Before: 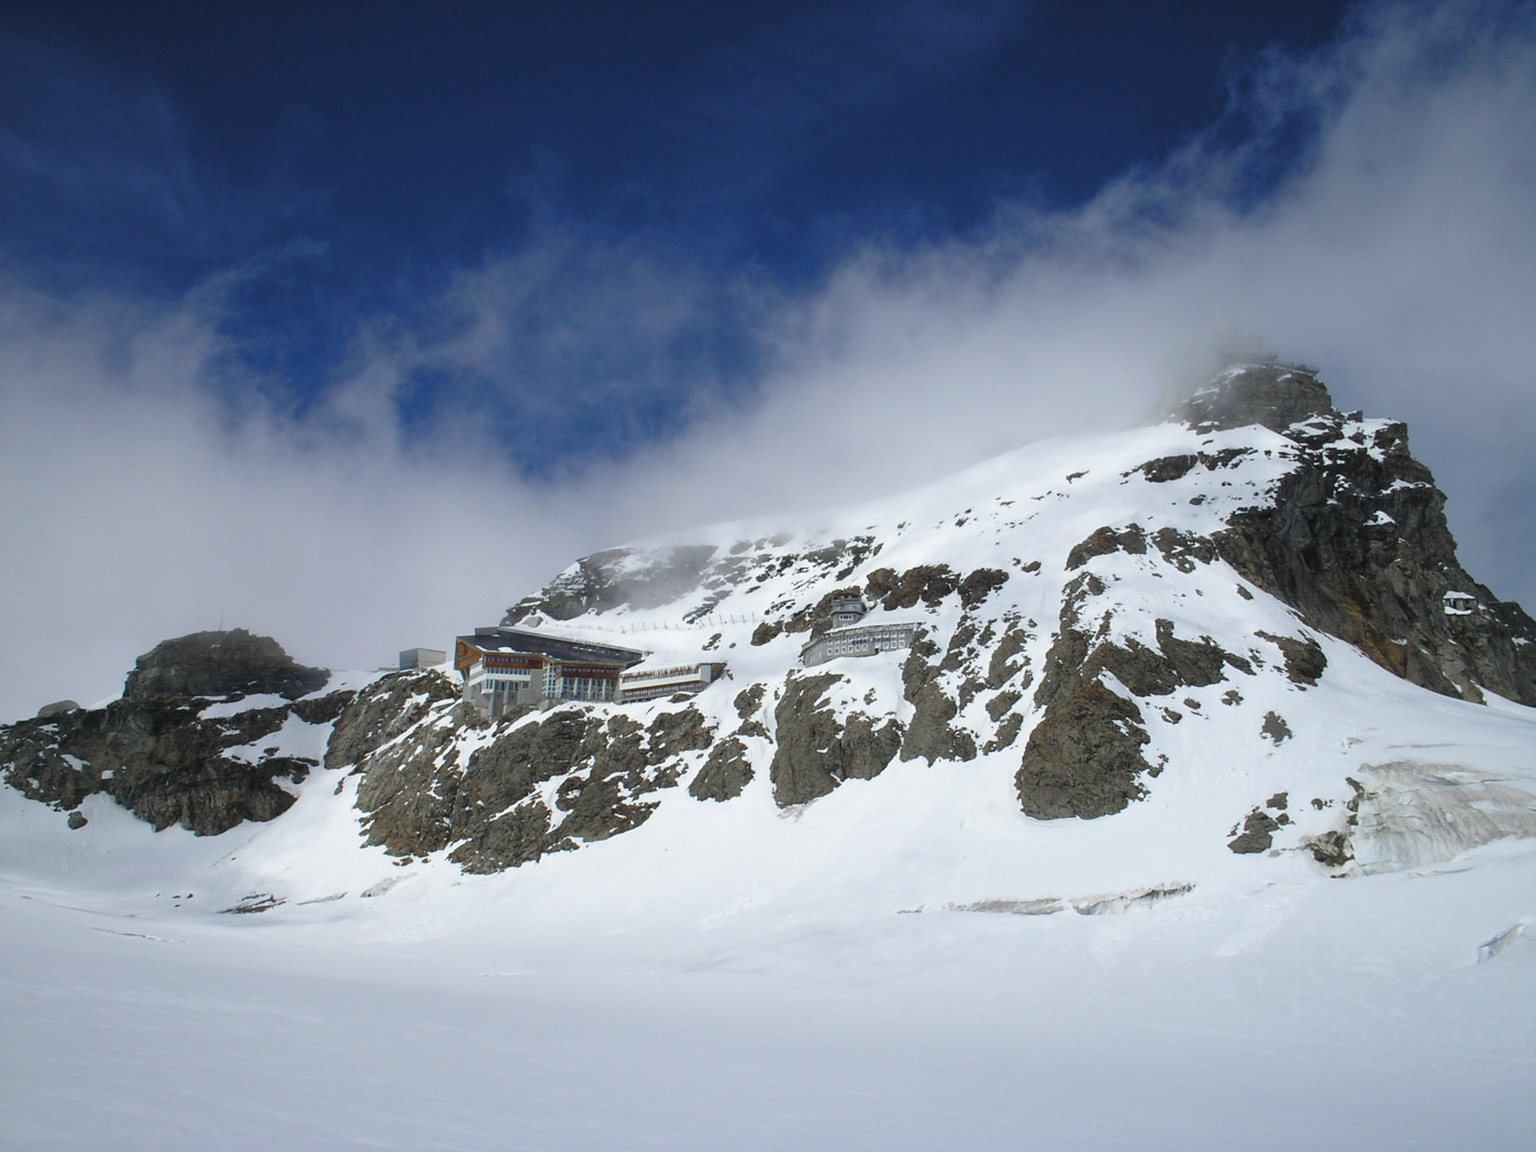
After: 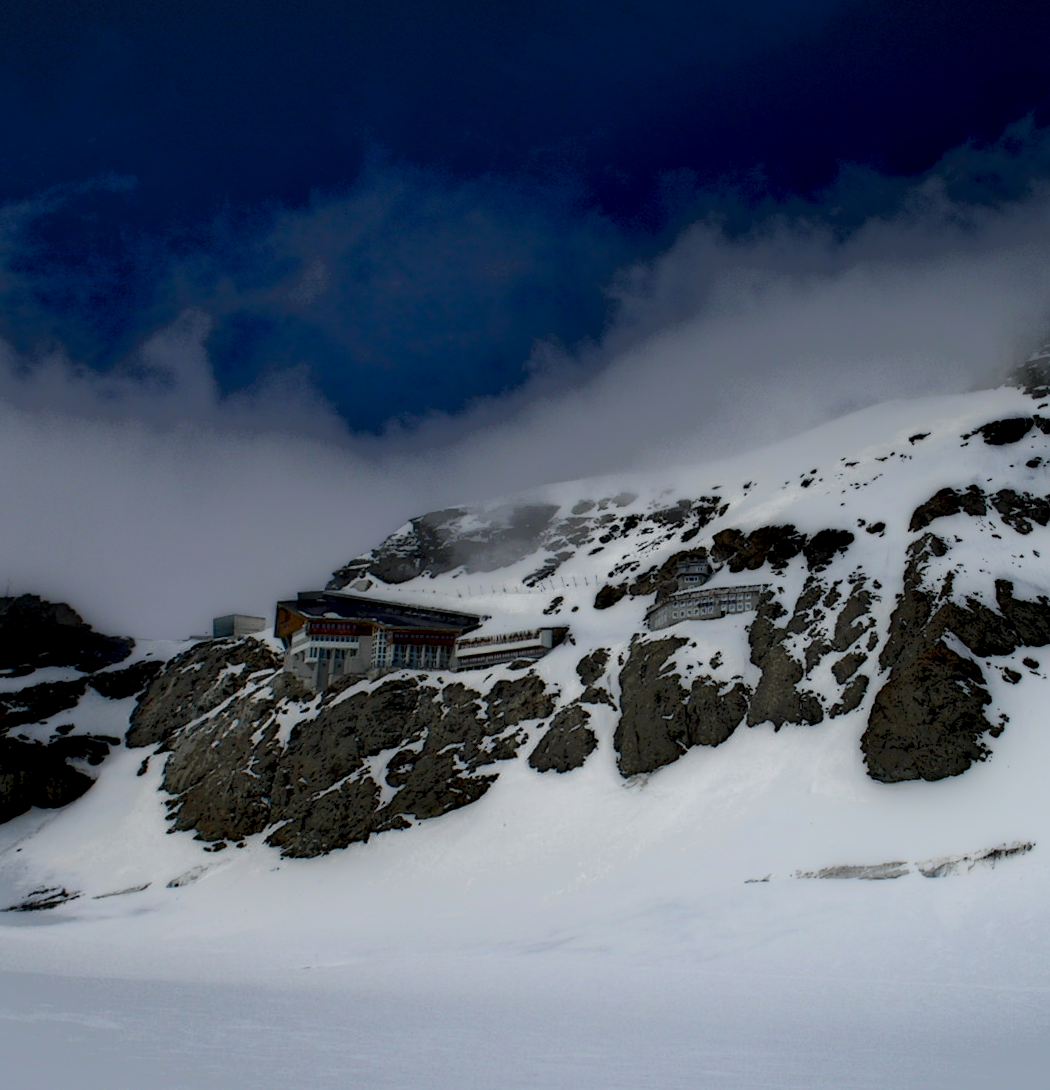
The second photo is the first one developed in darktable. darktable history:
local contrast: highlights 0%, shadows 198%, detail 164%, midtone range 0.001
crop and rotate: left 15.546%, right 17.787%
rotate and perspective: rotation -0.013°, lens shift (vertical) -0.027, lens shift (horizontal) 0.178, crop left 0.016, crop right 0.989, crop top 0.082, crop bottom 0.918
